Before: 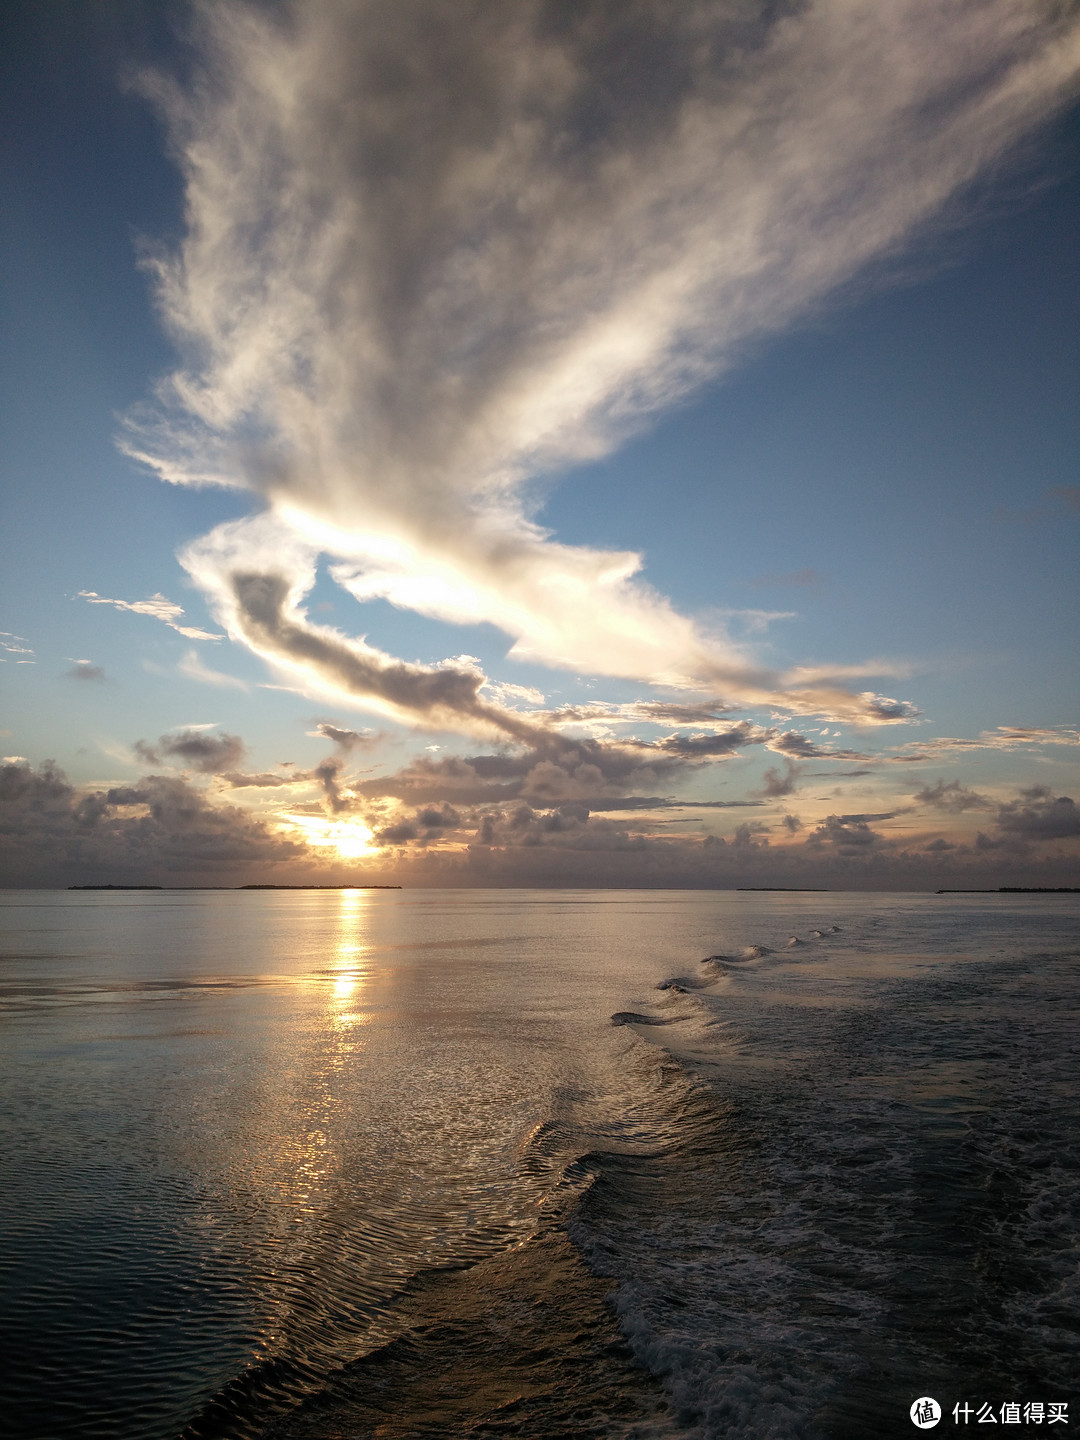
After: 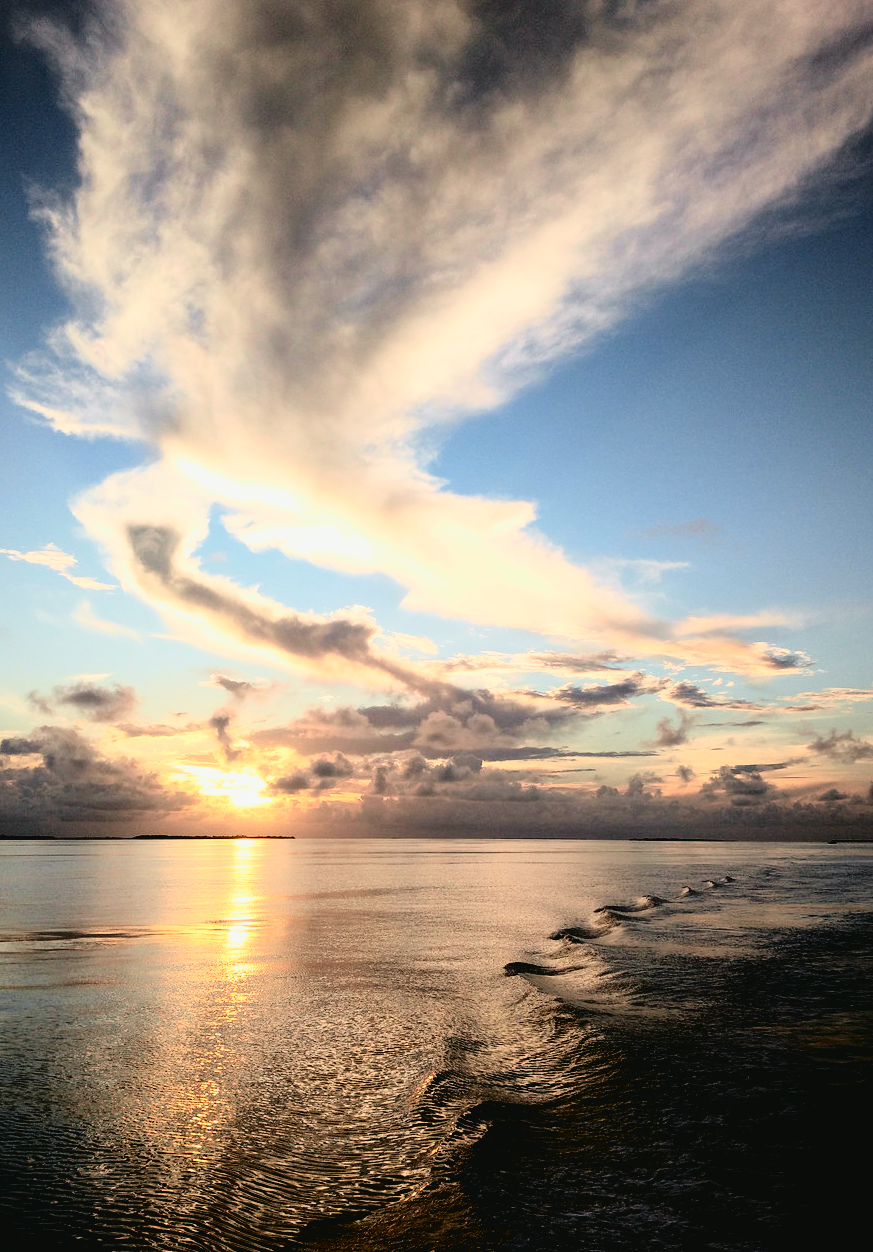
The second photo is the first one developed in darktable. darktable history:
tone curve: curves: ch0 [(0.003, 0.032) (0.037, 0.037) (0.142, 0.117) (0.279, 0.311) (0.405, 0.49) (0.526, 0.651) (0.722, 0.857) (0.875, 0.946) (1, 0.98)]; ch1 [(0, 0) (0.305, 0.325) (0.453, 0.437) (0.482, 0.473) (0.501, 0.498) (0.515, 0.523) (0.559, 0.591) (0.6, 0.659) (0.656, 0.71) (1, 1)]; ch2 [(0, 0) (0.323, 0.277) (0.424, 0.396) (0.479, 0.484) (0.499, 0.502) (0.515, 0.537) (0.564, 0.595) (0.644, 0.703) (0.742, 0.803) (1, 1)], color space Lab, independent channels, preserve colors none
crop: left 9.929%, top 3.475%, right 9.188%, bottom 9.529%
filmic rgb: black relative exposure -4 EV, white relative exposure 3 EV, hardness 3.02, contrast 1.4
